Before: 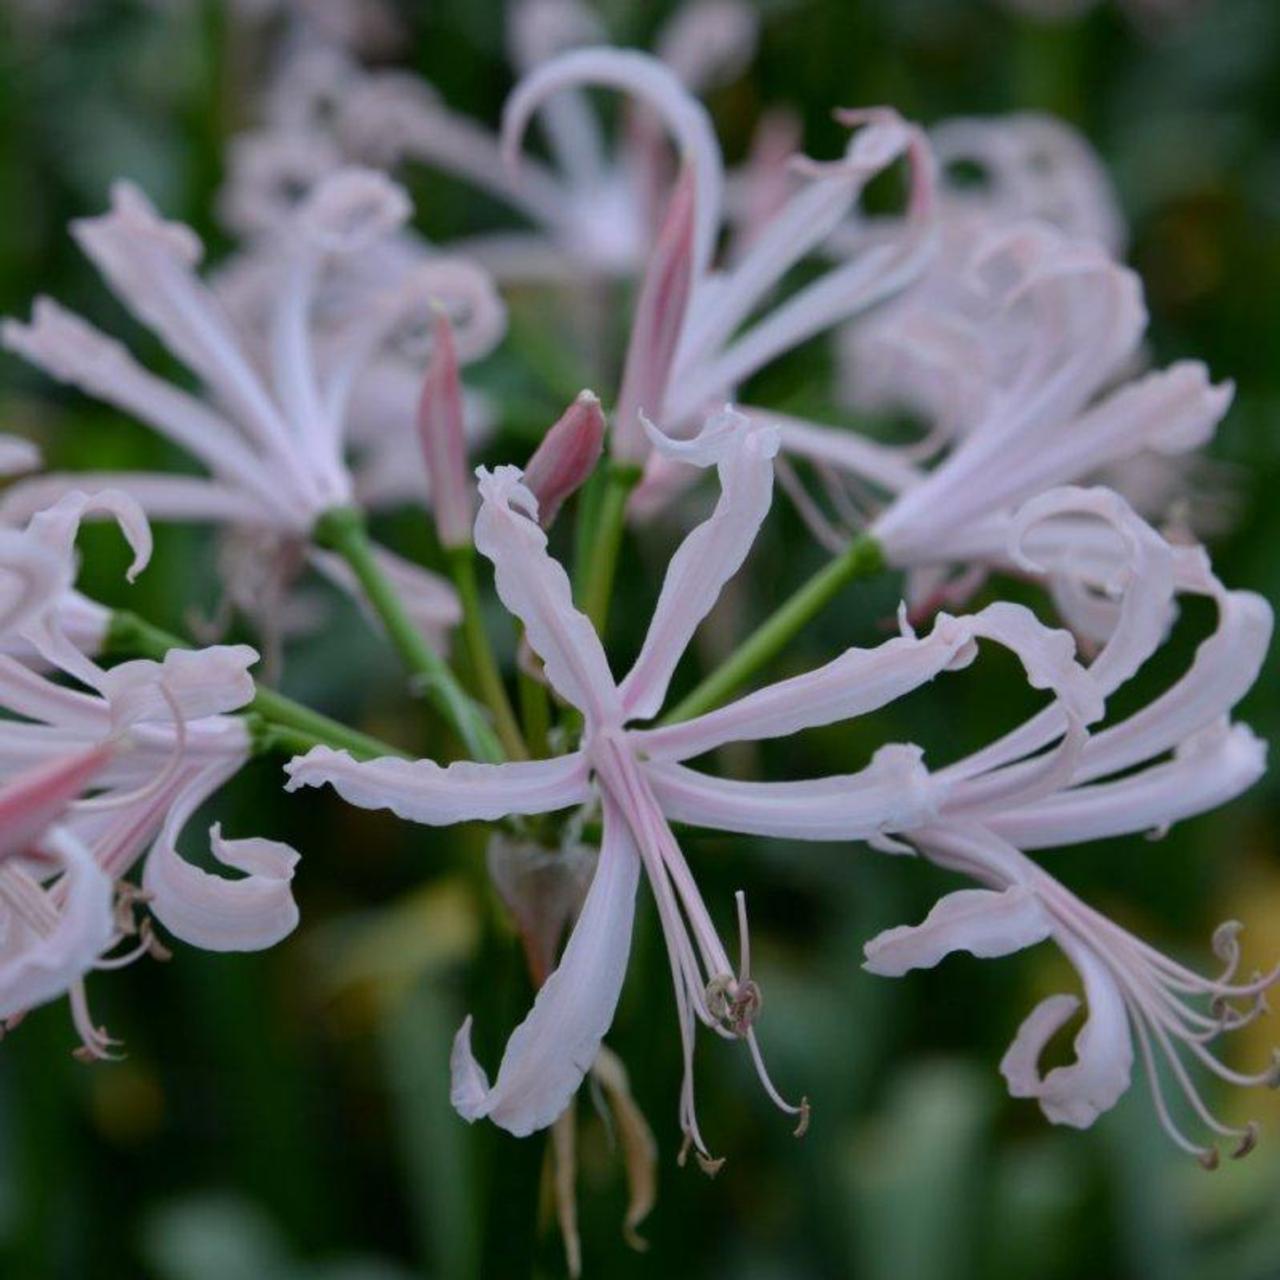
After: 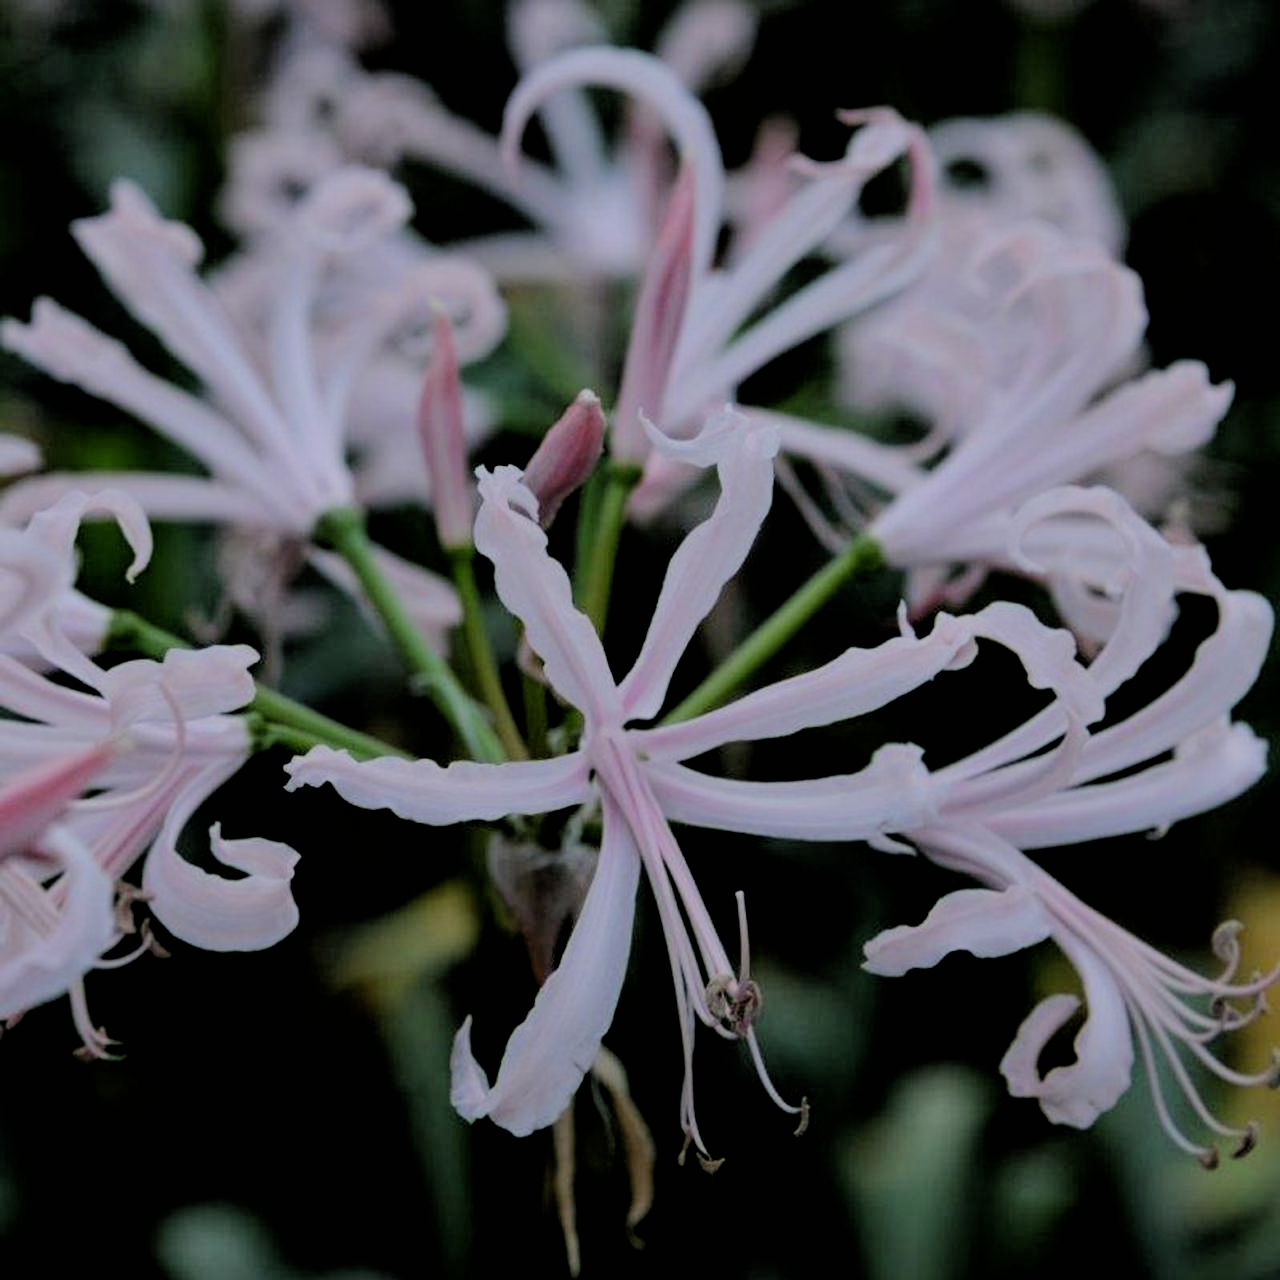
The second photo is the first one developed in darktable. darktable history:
filmic rgb: black relative exposure -2.99 EV, white relative exposure 4.56 EV, hardness 1.72, contrast 1.241
